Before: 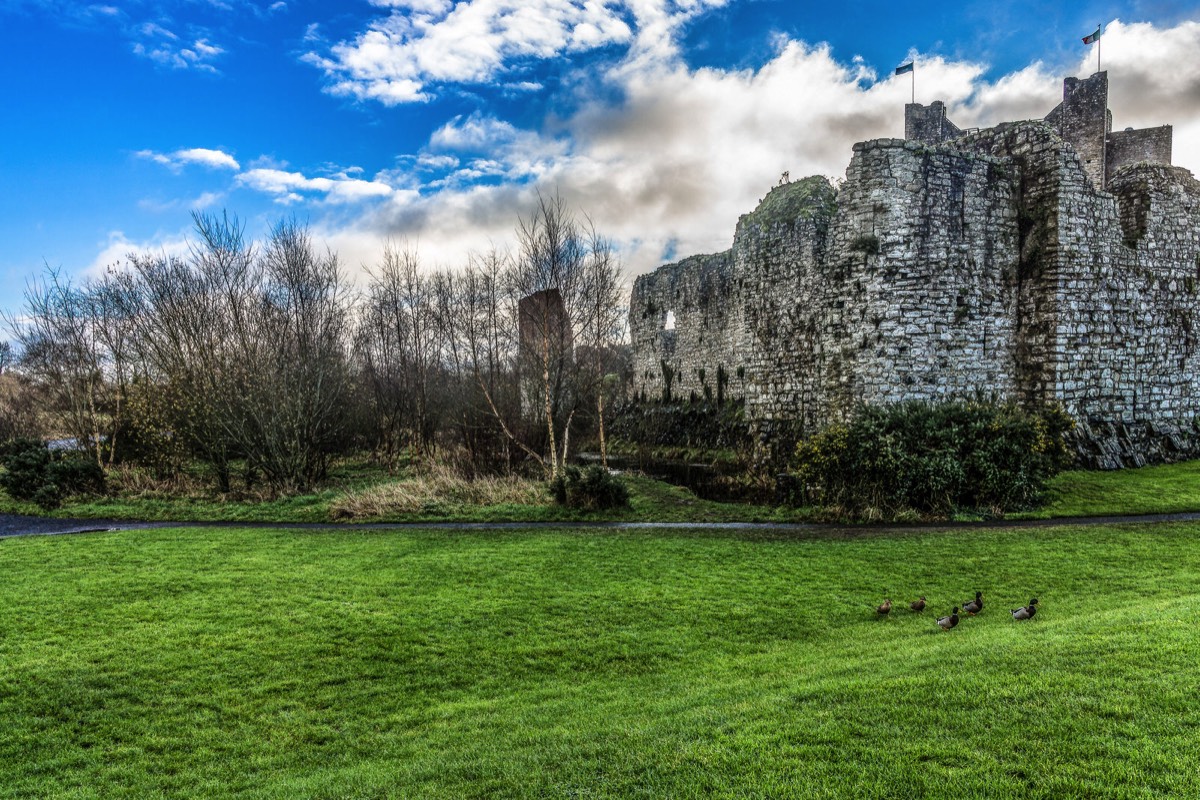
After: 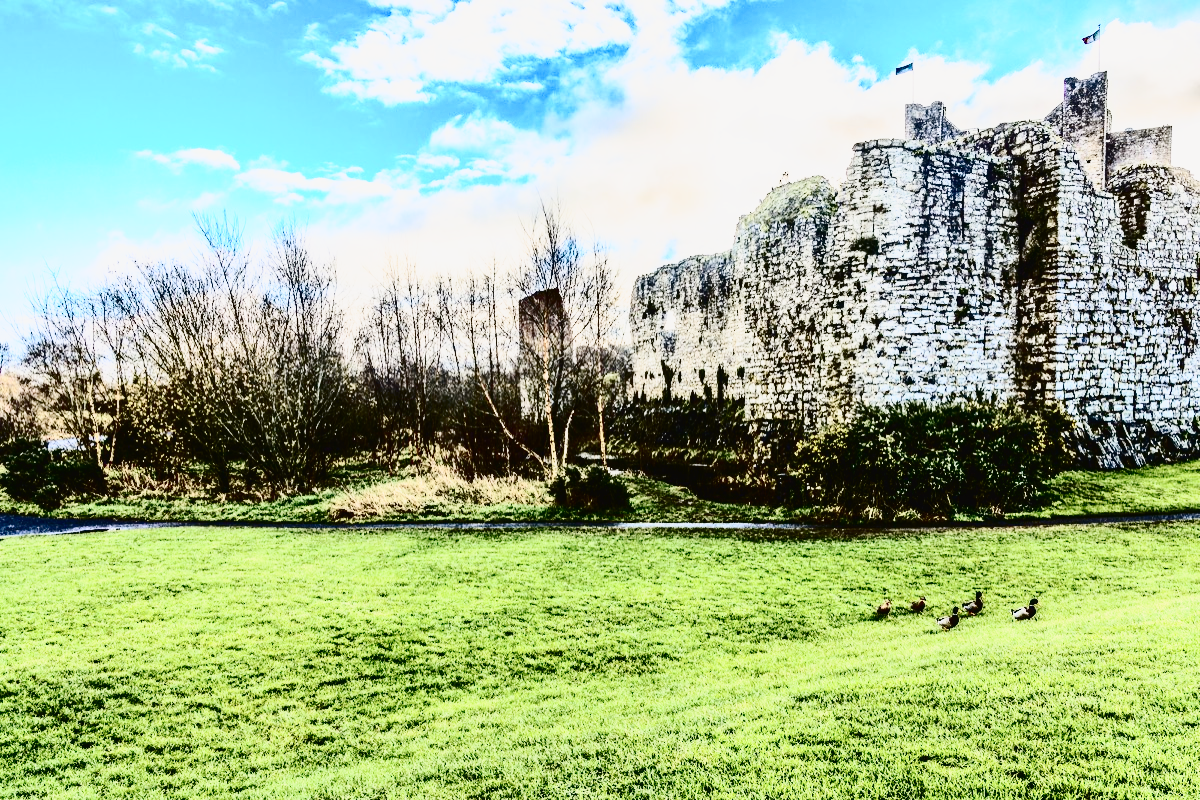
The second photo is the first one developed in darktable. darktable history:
tone curve: curves: ch0 [(0, 0.021) (0.049, 0.044) (0.158, 0.113) (0.351, 0.331) (0.485, 0.505) (0.656, 0.696) (0.868, 0.887) (1, 0.969)]; ch1 [(0, 0) (0.322, 0.328) (0.434, 0.438) (0.473, 0.477) (0.502, 0.503) (0.522, 0.526) (0.564, 0.591) (0.602, 0.632) (0.677, 0.701) (0.859, 0.885) (1, 1)]; ch2 [(0, 0) (0.33, 0.301) (0.452, 0.434) (0.502, 0.505) (0.535, 0.554) (0.565, 0.598) (0.618, 0.629) (1, 1)], color space Lab, independent channels, preserve colors none
base curve: curves: ch0 [(0, 0) (0.028, 0.03) (0.121, 0.232) (0.46, 0.748) (0.859, 0.968) (1, 1)], preserve colors none
contrast brightness saturation: contrast 0.5, saturation -0.1
